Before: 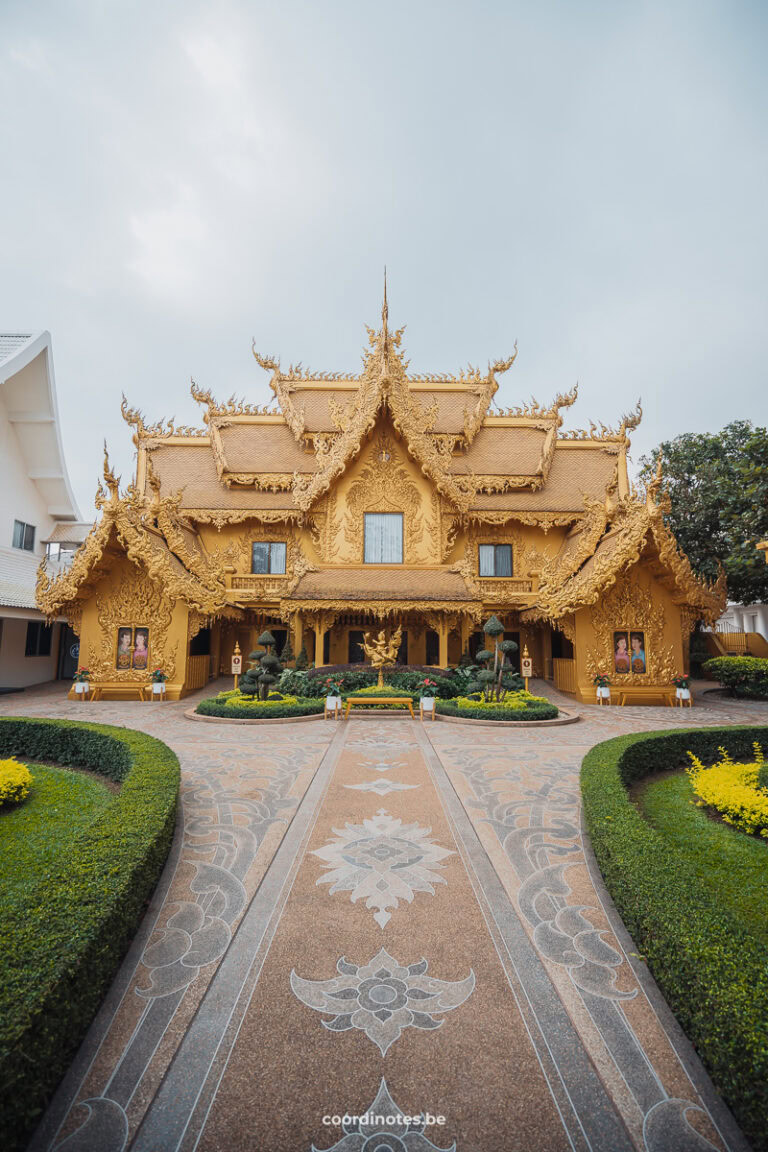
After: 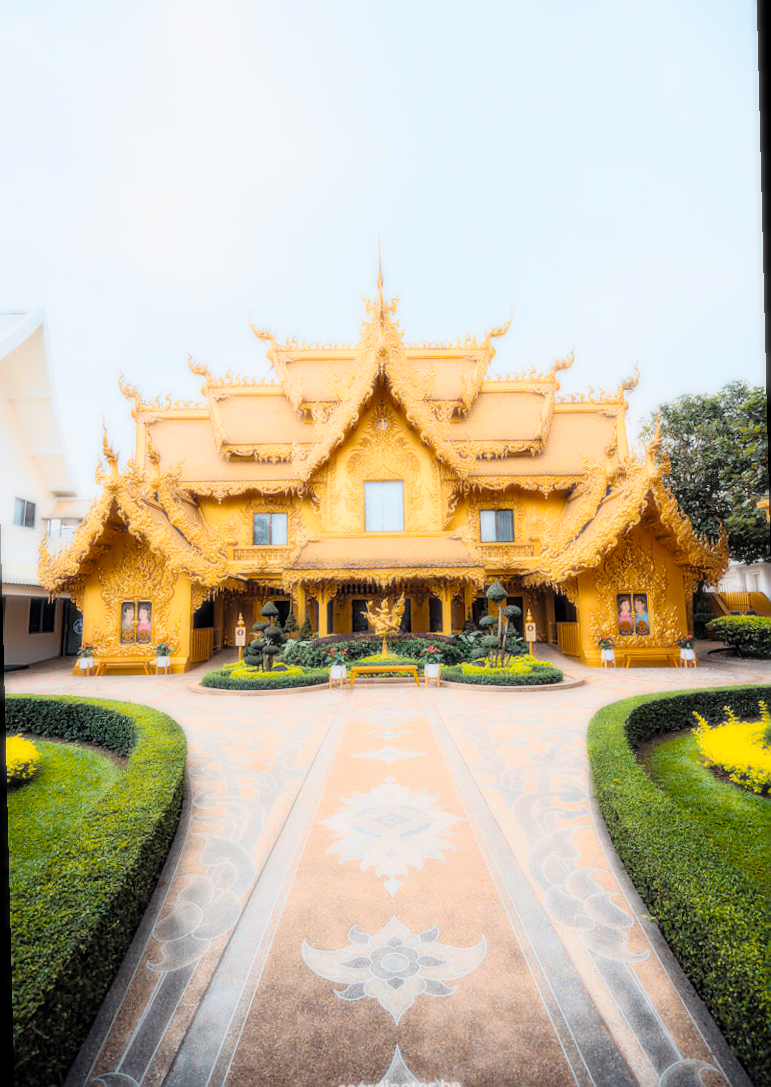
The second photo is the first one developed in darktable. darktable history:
sharpen: on, module defaults
filmic rgb: black relative exposure -8.79 EV, white relative exposure 4.98 EV, threshold 6 EV, target black luminance 0%, hardness 3.77, latitude 66.34%, contrast 0.822, highlights saturation mix 10%, shadows ↔ highlights balance 20%, add noise in highlights 0.1, color science v4 (2020), iterations of high-quality reconstruction 0, type of noise poissonian, enable highlight reconstruction true
rotate and perspective: rotation -1.42°, crop left 0.016, crop right 0.984, crop top 0.035, crop bottom 0.965
exposure: black level correction 0, exposure 0.3 EV, compensate highlight preservation false
bloom: size 0%, threshold 54.82%, strength 8.31%
